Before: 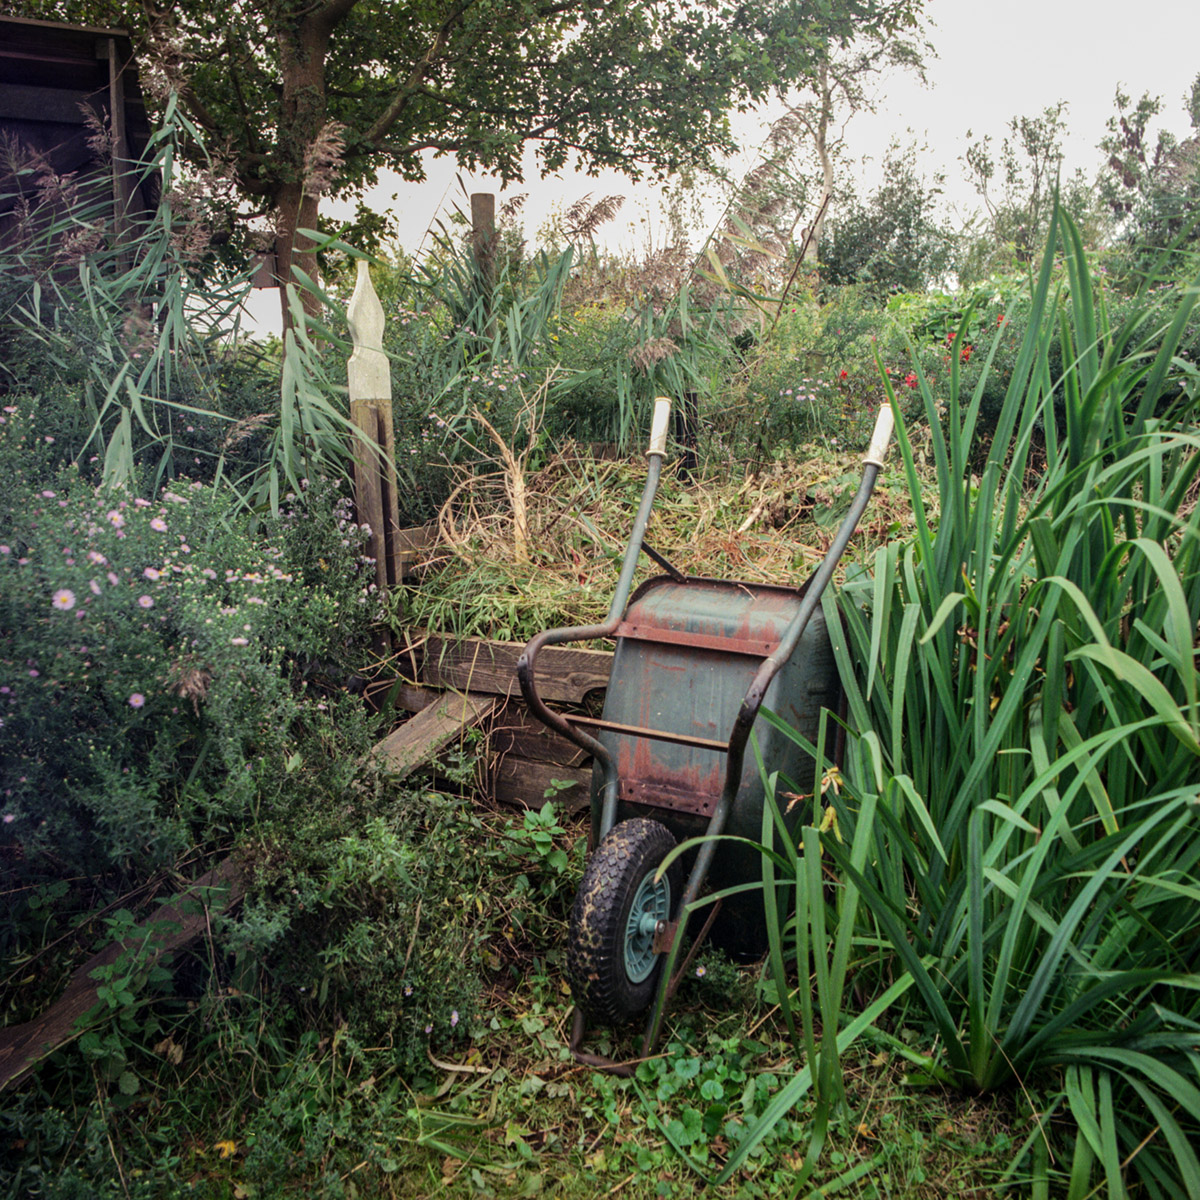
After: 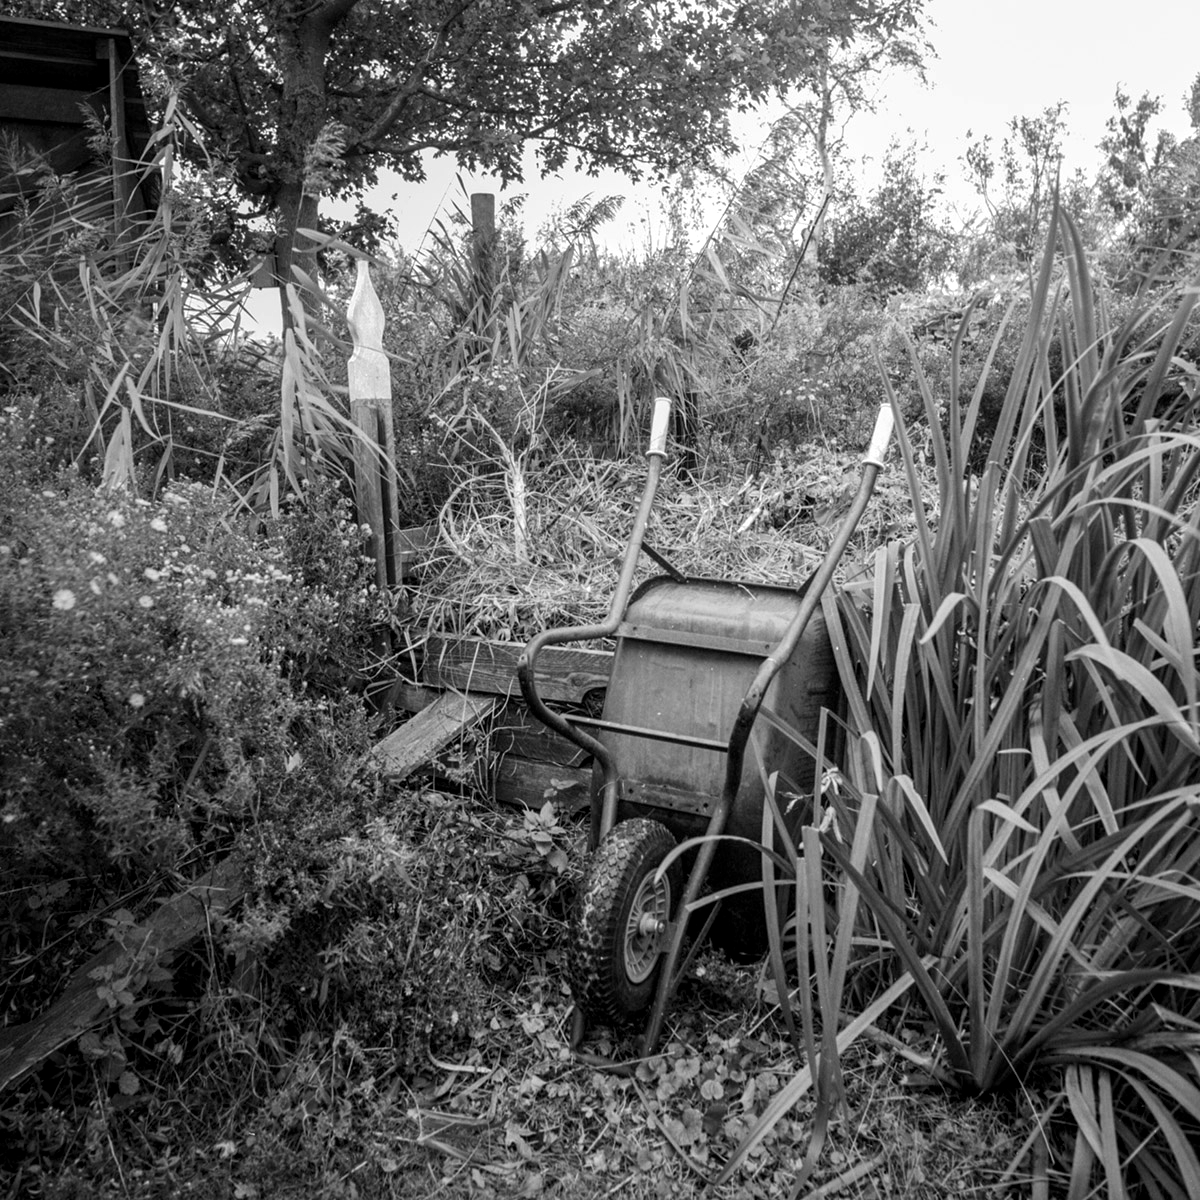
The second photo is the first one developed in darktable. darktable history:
local contrast: highlights 100%, shadows 100%, detail 120%, midtone range 0.2
exposure: black level correction 0.001, exposure 0.191 EV, compensate highlight preservation false
monochrome: on, module defaults
color calibration: illuminant F (fluorescent), F source F9 (Cool White Deluxe 4150 K) – high CRI, x 0.374, y 0.373, temperature 4158.34 K
